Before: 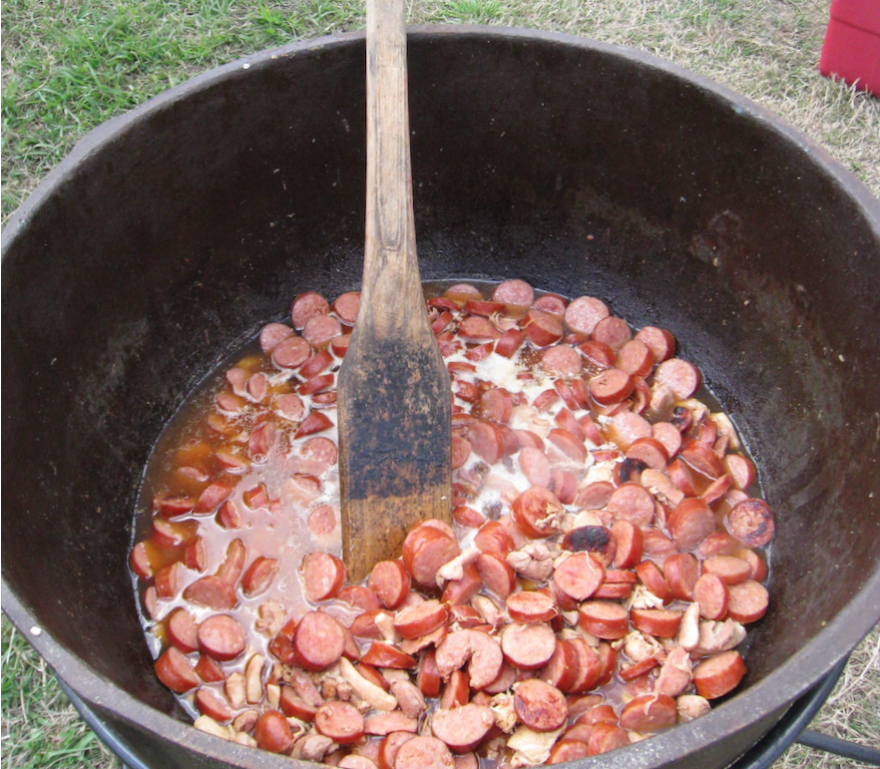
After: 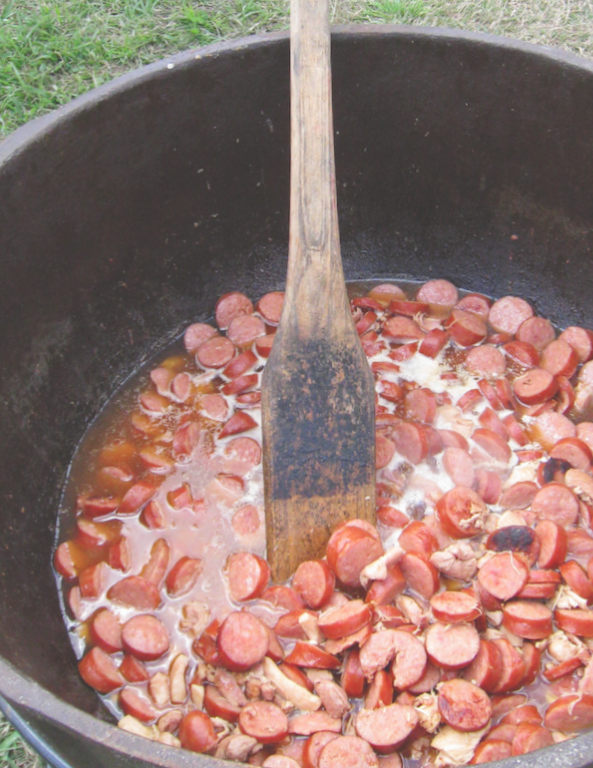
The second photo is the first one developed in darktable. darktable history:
shadows and highlights: shadows 25.59, highlights -24.94
crop and rotate: left 8.749%, right 23.833%
tone equalizer: edges refinement/feathering 500, mask exposure compensation -1.57 EV, preserve details no
levels: levels [0, 0.478, 1]
exposure: black level correction -0.022, exposure -0.038 EV, compensate exposure bias true, compensate highlight preservation false
